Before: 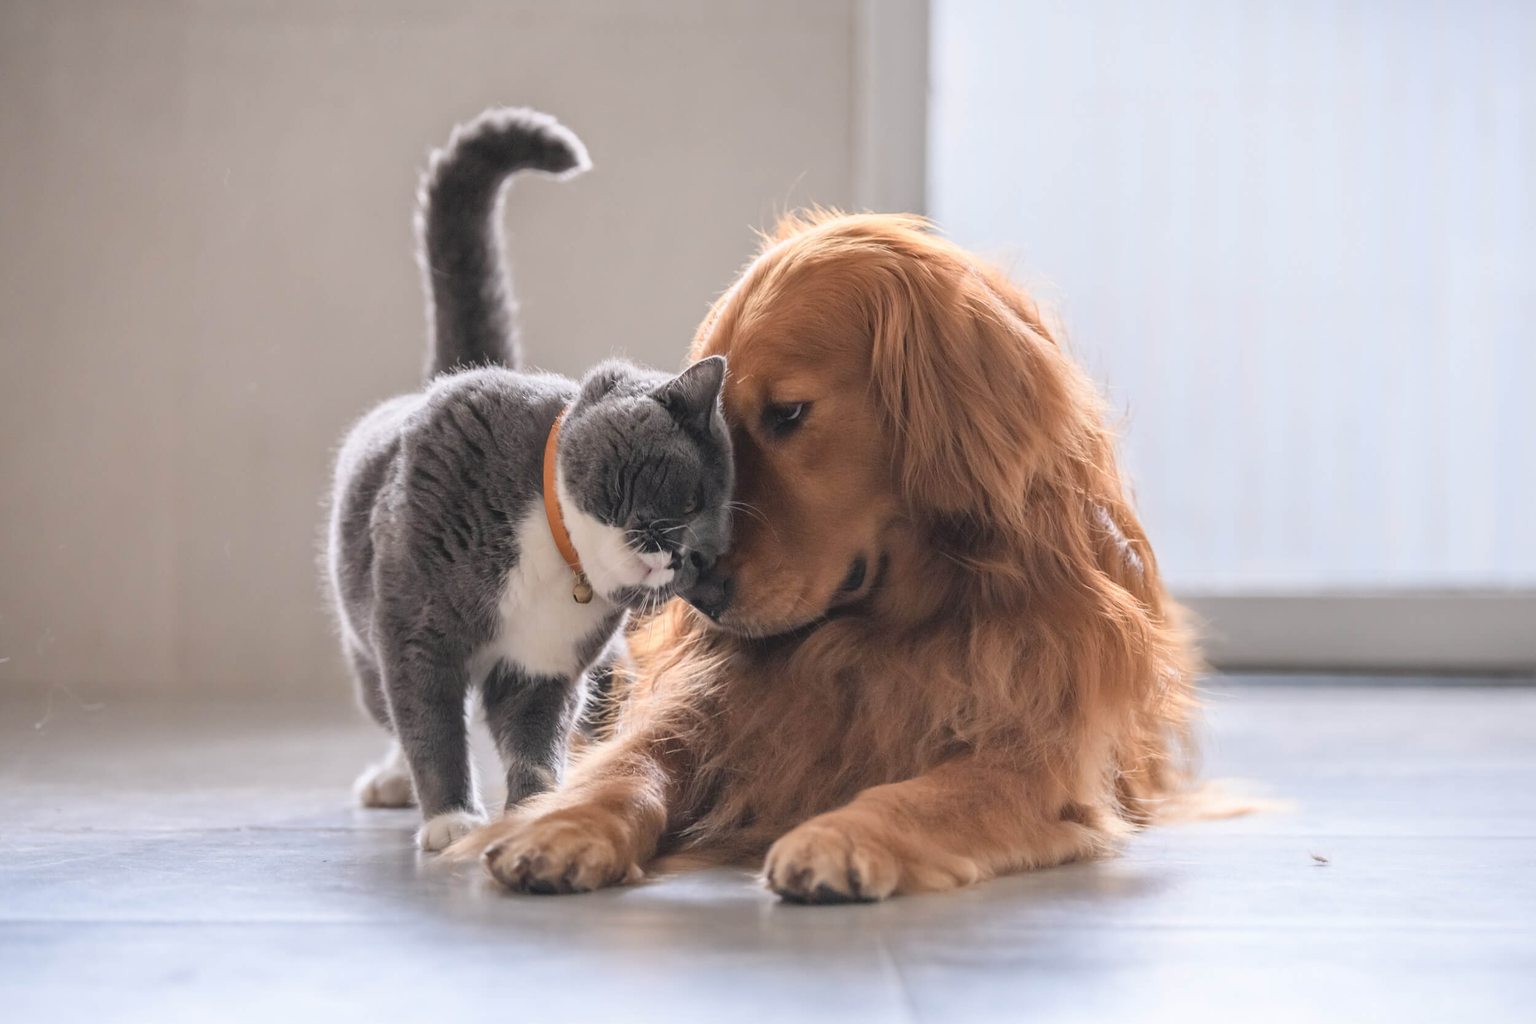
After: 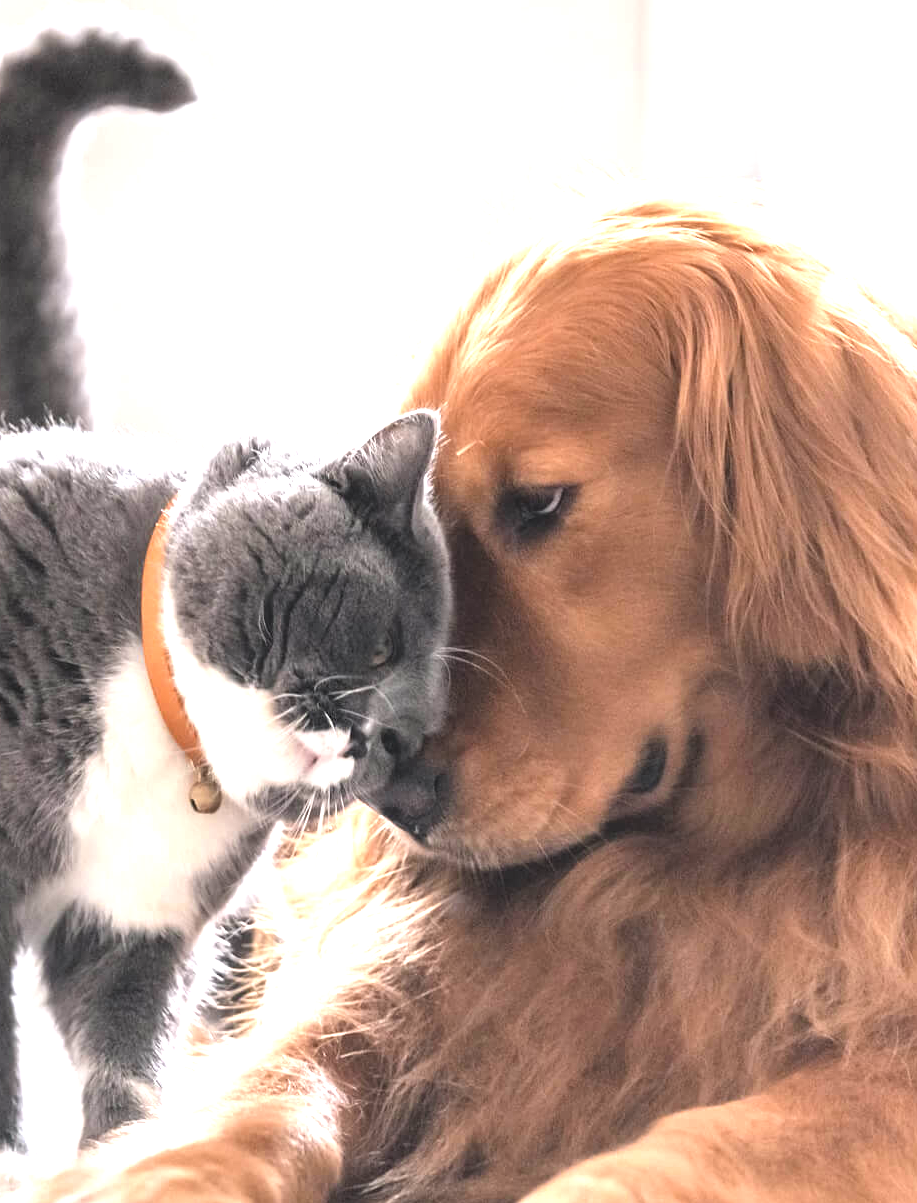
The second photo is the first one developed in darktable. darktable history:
levels: levels [0.062, 0.494, 0.925]
exposure: exposure 1.163 EV, compensate highlight preservation false
crop and rotate: left 29.752%, top 10.234%, right 33.549%, bottom 17.557%
